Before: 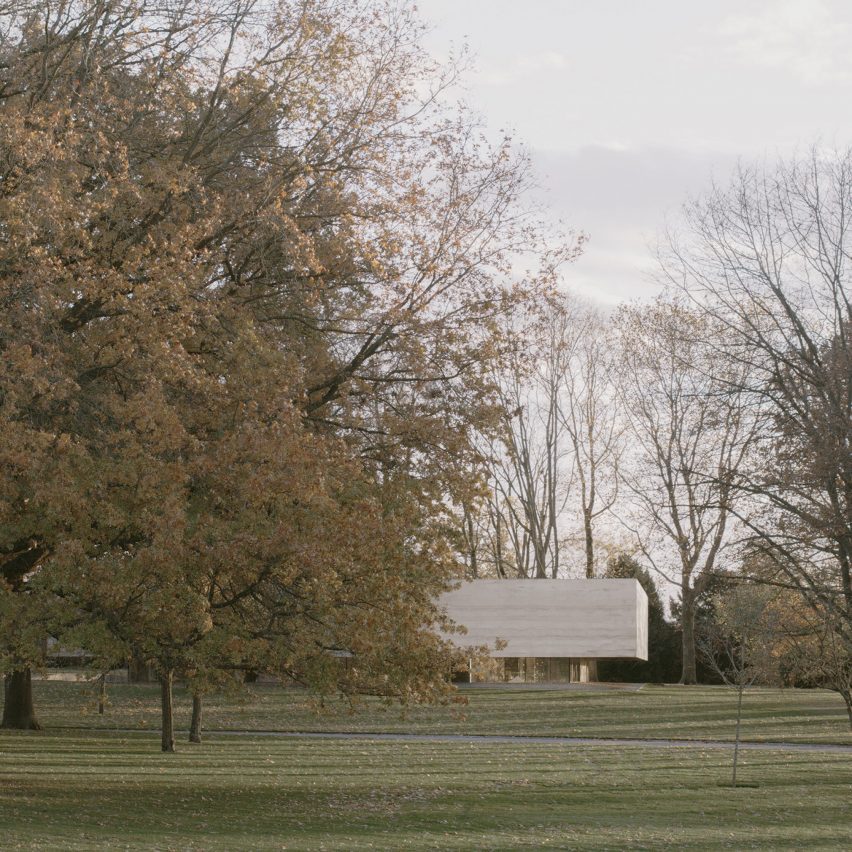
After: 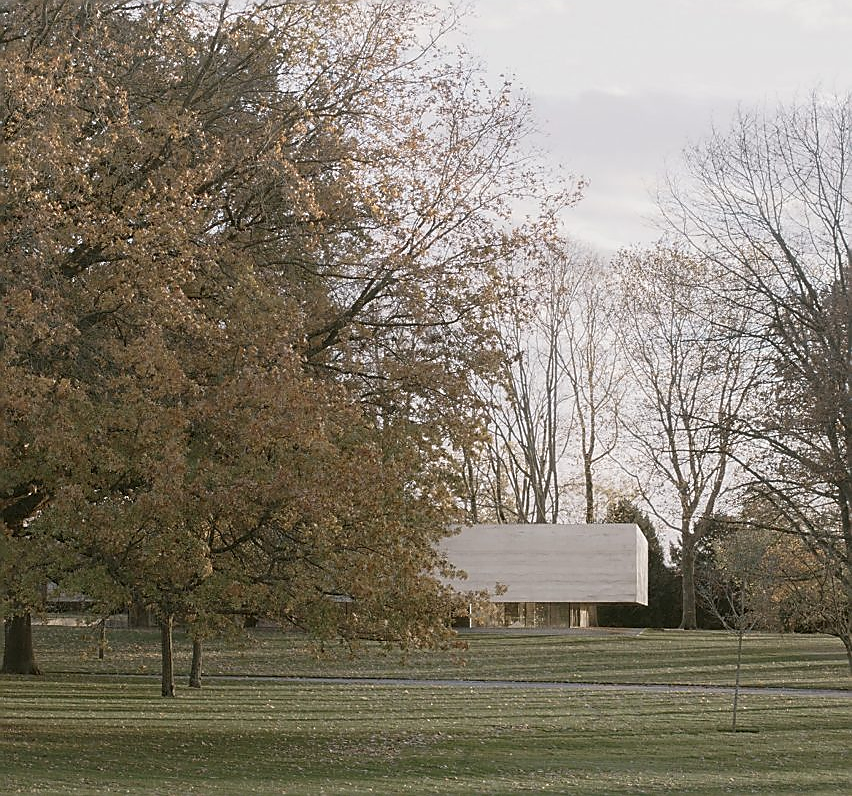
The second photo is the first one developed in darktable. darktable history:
sharpen: radius 1.363, amount 1.261, threshold 0.748
crop and rotate: top 6.523%
tone equalizer: on, module defaults
